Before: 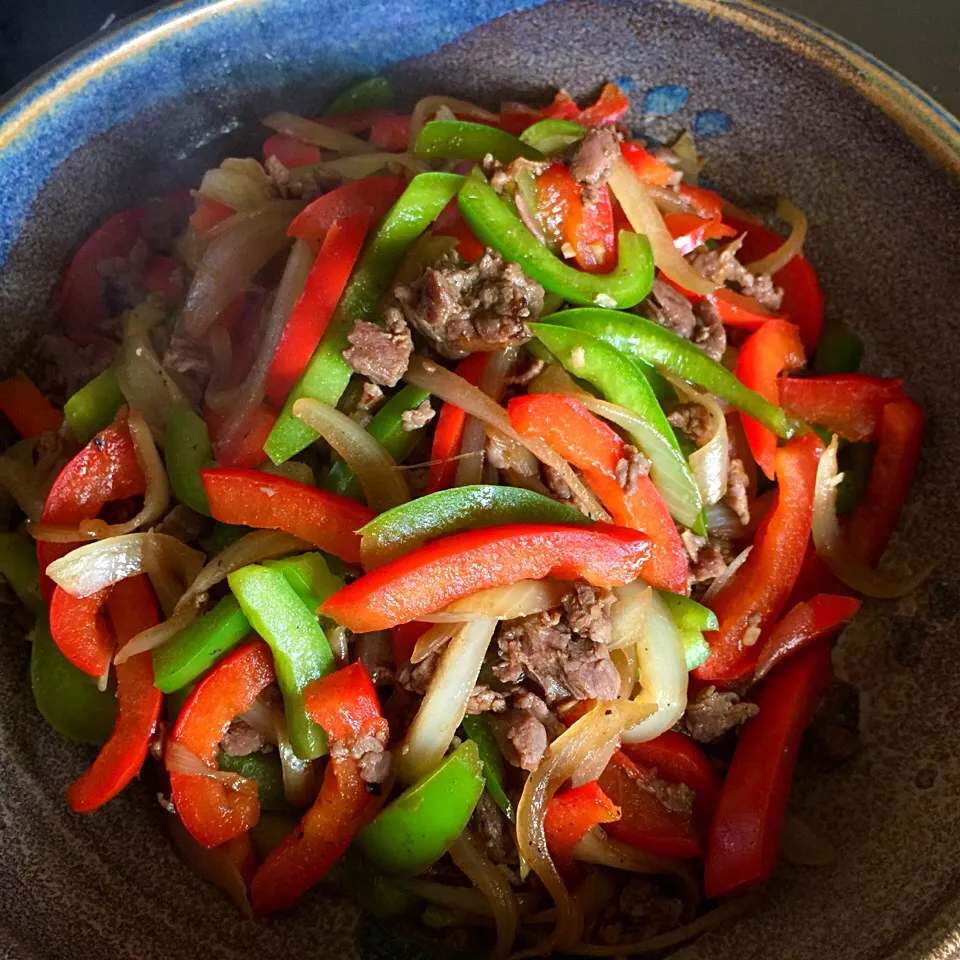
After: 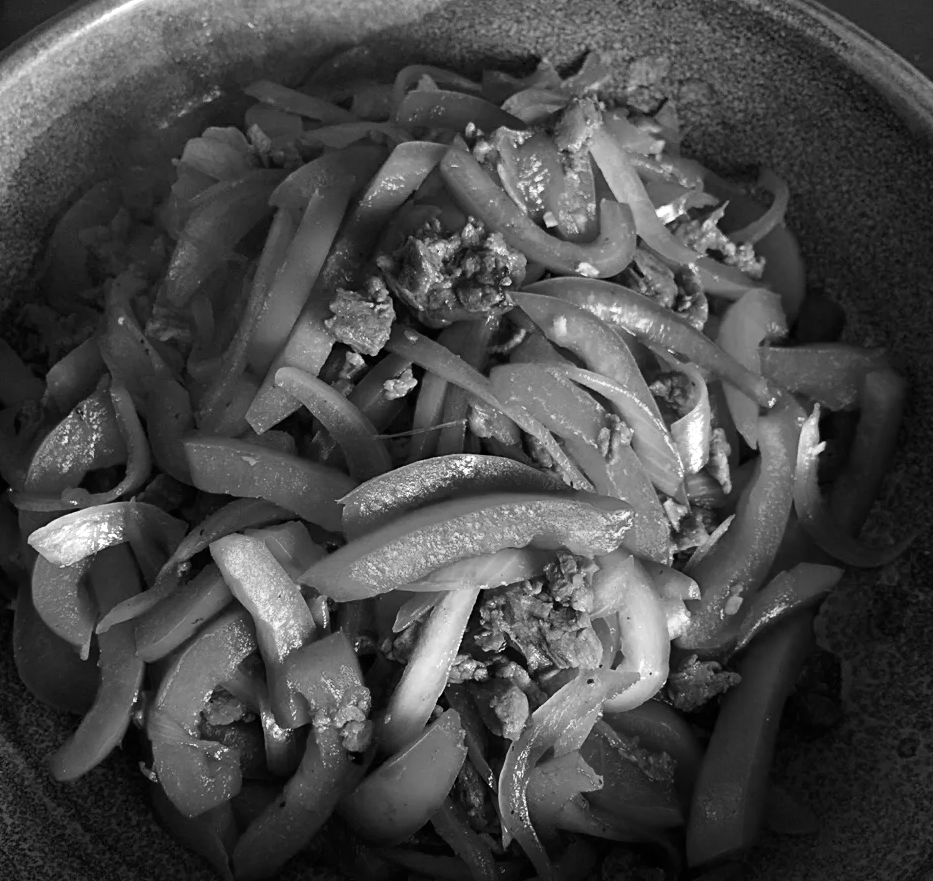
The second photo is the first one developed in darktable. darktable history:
crop: left 1.967%, top 3.333%, right 0.79%, bottom 4.843%
haze removal: compatibility mode true
color calibration: output gray [0.253, 0.26, 0.487, 0], illuminant same as pipeline (D50), adaptation none (bypass), x 0.334, y 0.333, temperature 5018.26 K
base curve: curves: ch0 [(0, 0) (0.472, 0.455) (1, 1)], preserve colors none
